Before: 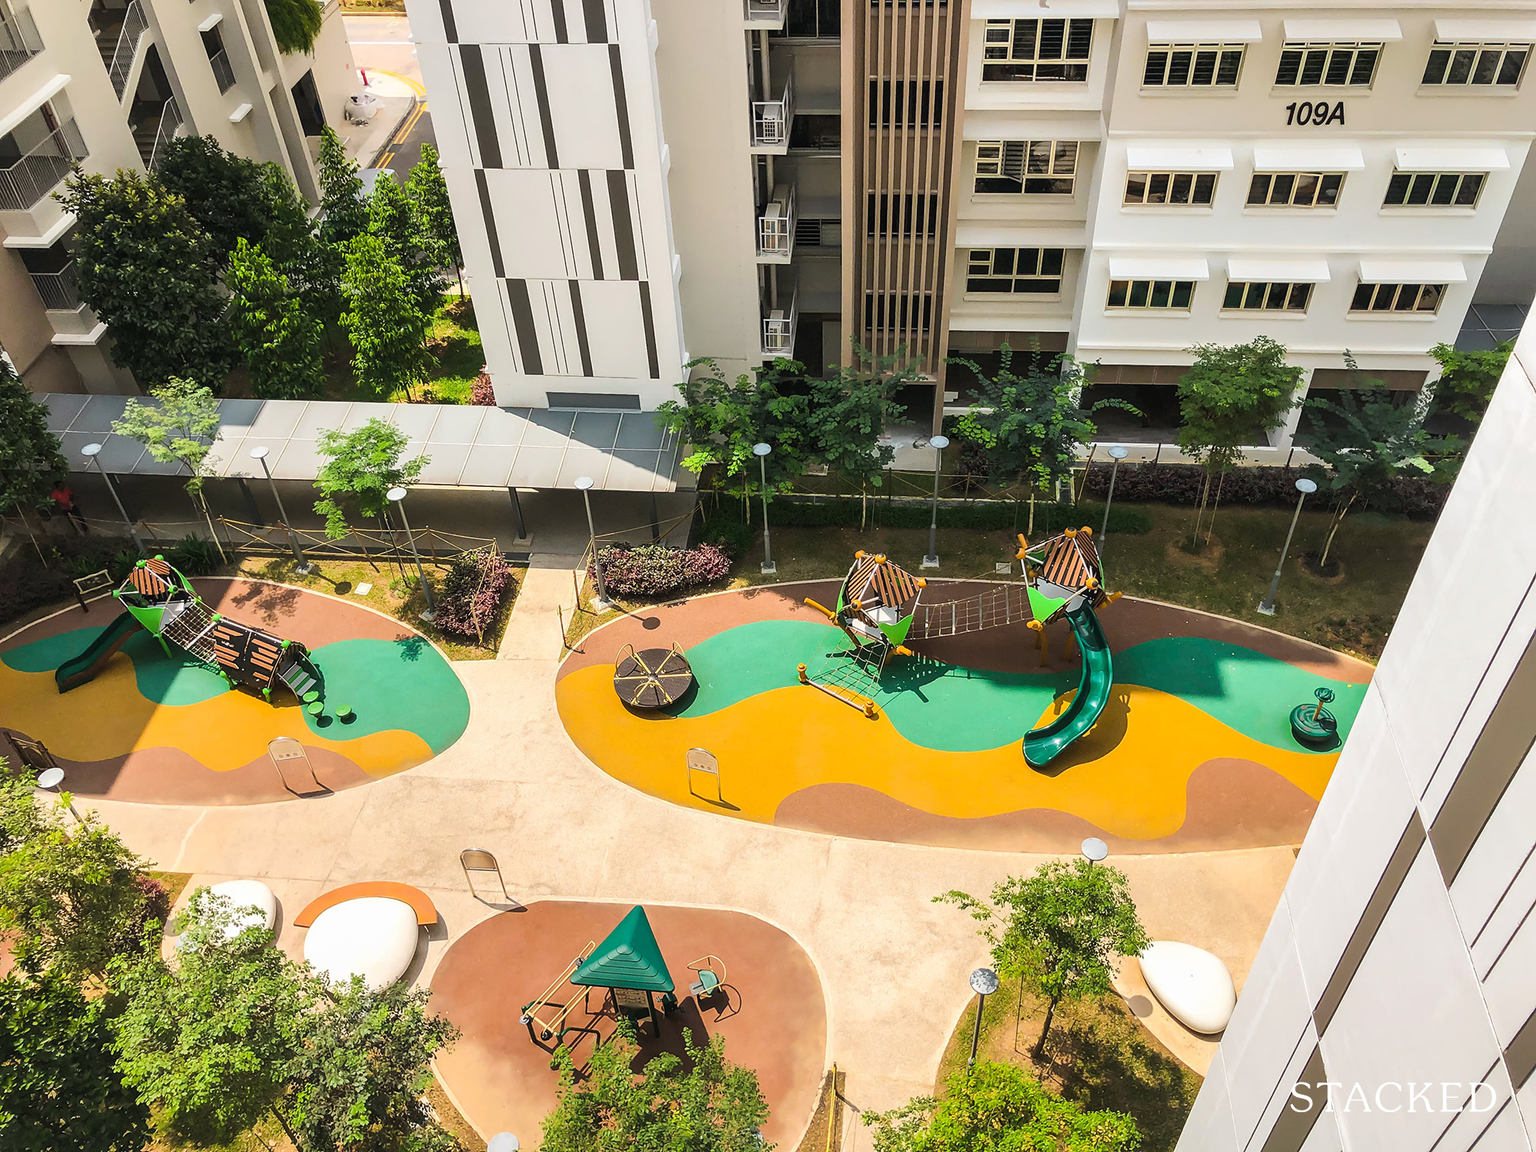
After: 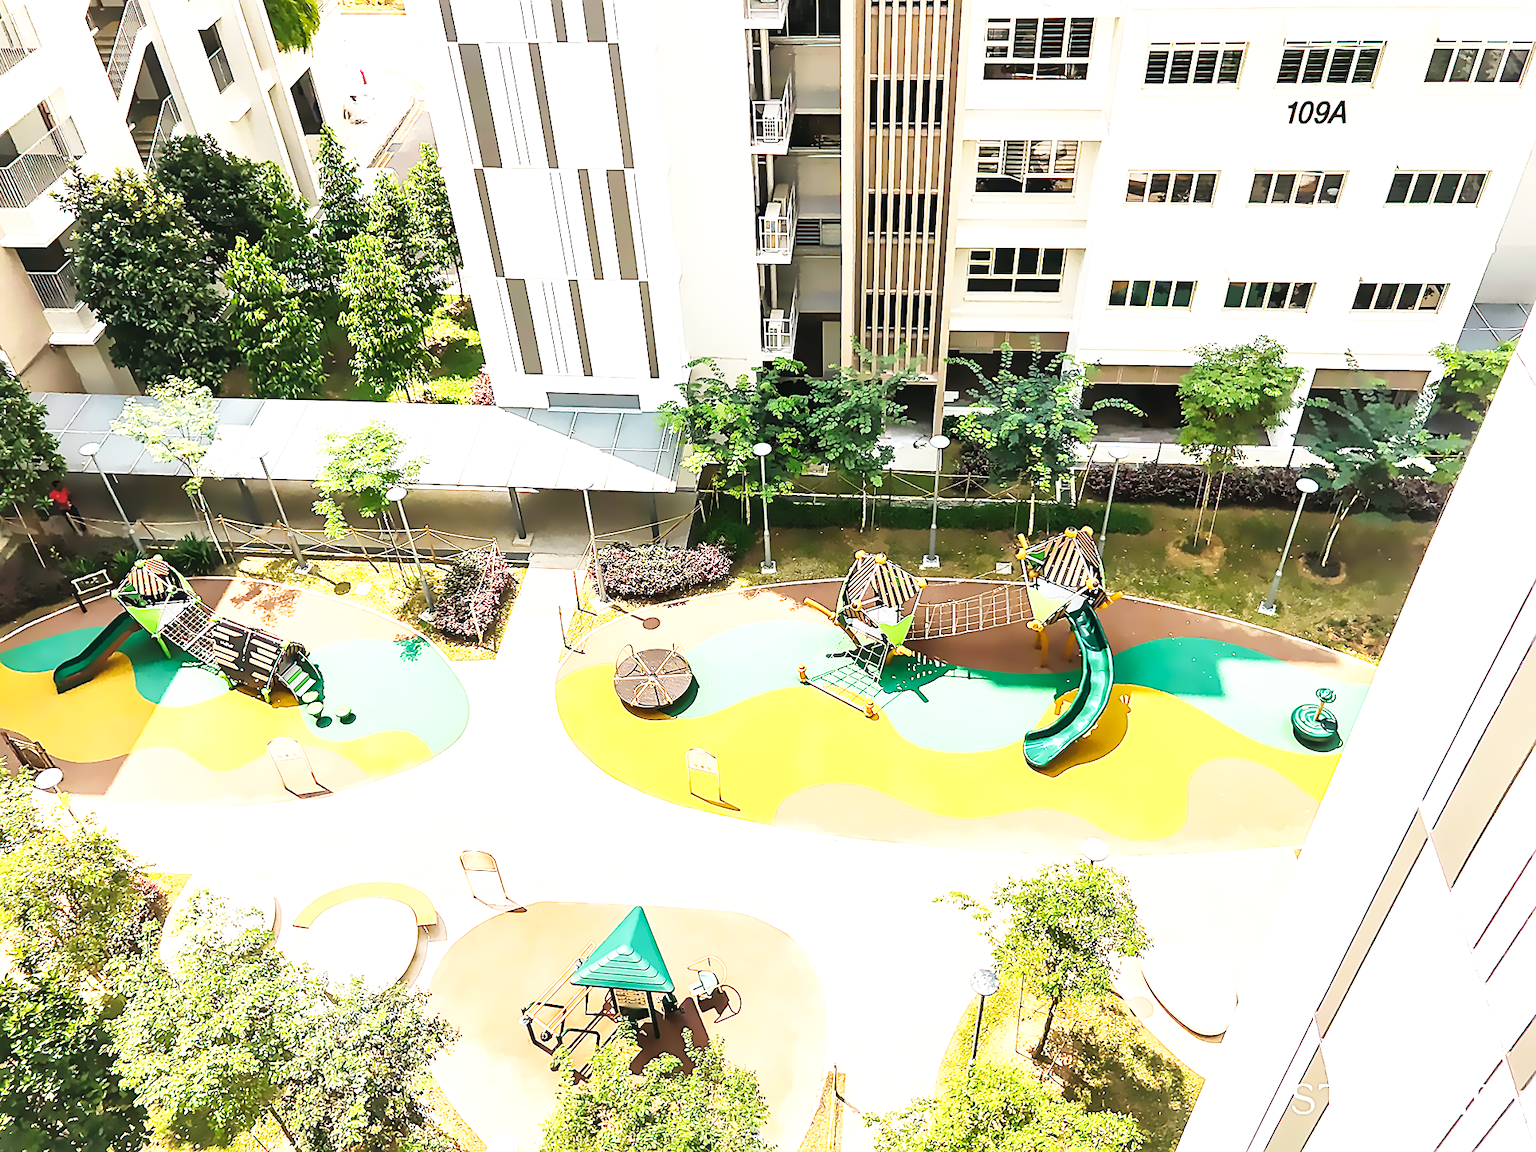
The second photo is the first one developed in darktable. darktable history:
lens correction: scale 1, crop 1, focal 35, aperture 7.1, distance 1000, camera "Canon EOS 6D", lens "Sigma 35mm f/1.4 DG HSM"
base curve: curves: ch0 [(0, 0.003) (0.001, 0.002) (0.006, 0.004) (0.02, 0.022) (0.048, 0.086) (0.094, 0.234) (0.162, 0.431) (0.258, 0.629) (0.385, 0.8) (0.548, 0.918) (0.751, 0.988) (1, 1)], preserve colors none
sharpen: on, module defaults
exposure: exposure 0.785 EV, compensate highlight preservation false
denoise (profiled): central pixel weight 0, a [-1, 0, 0], b [0, 0, 0], mode non-local means, y [[0, 0, 0.5 ×5] ×4, [0.5 ×7], [0.5 ×7]], fix various bugs in algorithm false, upgrade profiled transform false, color mode RGB, compensate highlight preservation false
